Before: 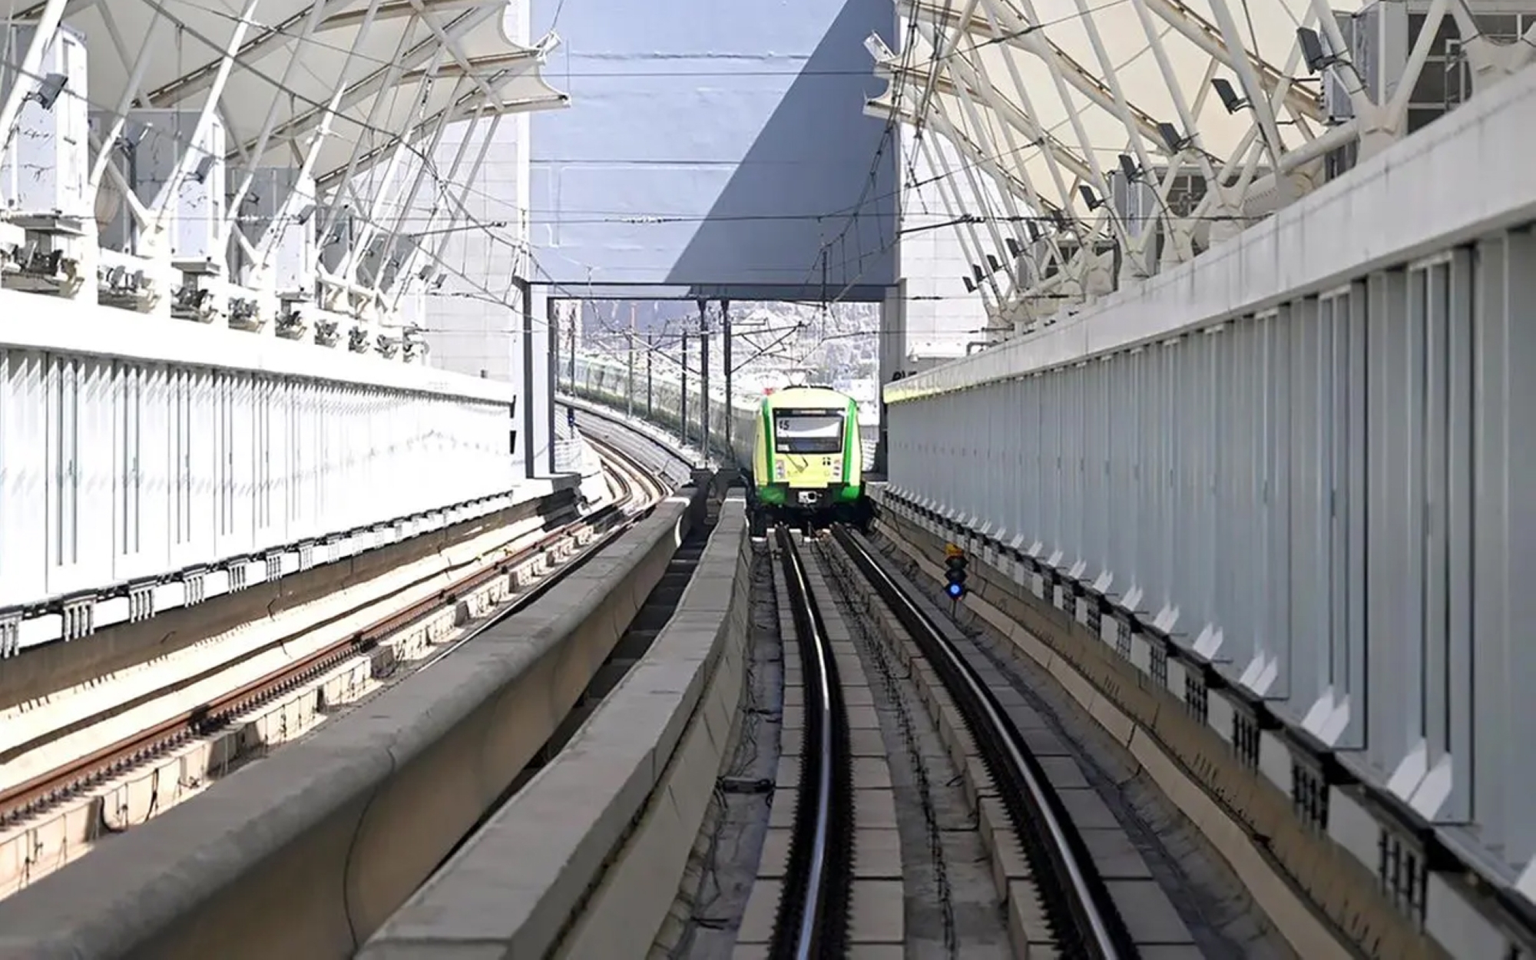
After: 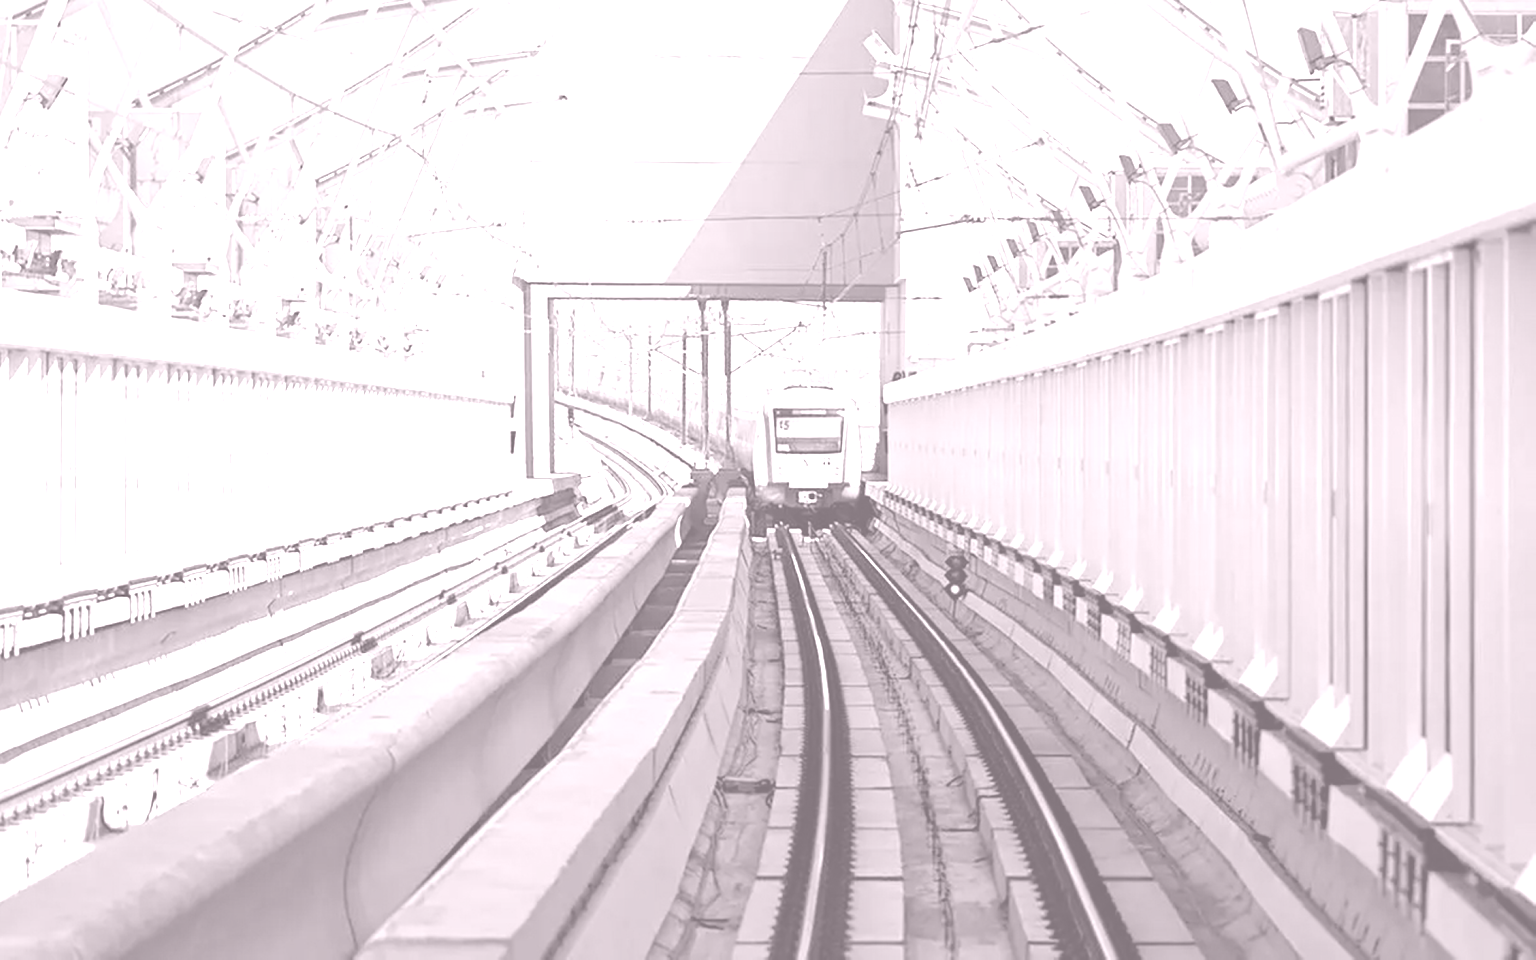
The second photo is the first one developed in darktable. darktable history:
colorize: hue 25.2°, saturation 83%, source mix 82%, lightness 79%, version 1
color balance rgb: perceptual saturation grading › global saturation 25%, global vibrance 20%
